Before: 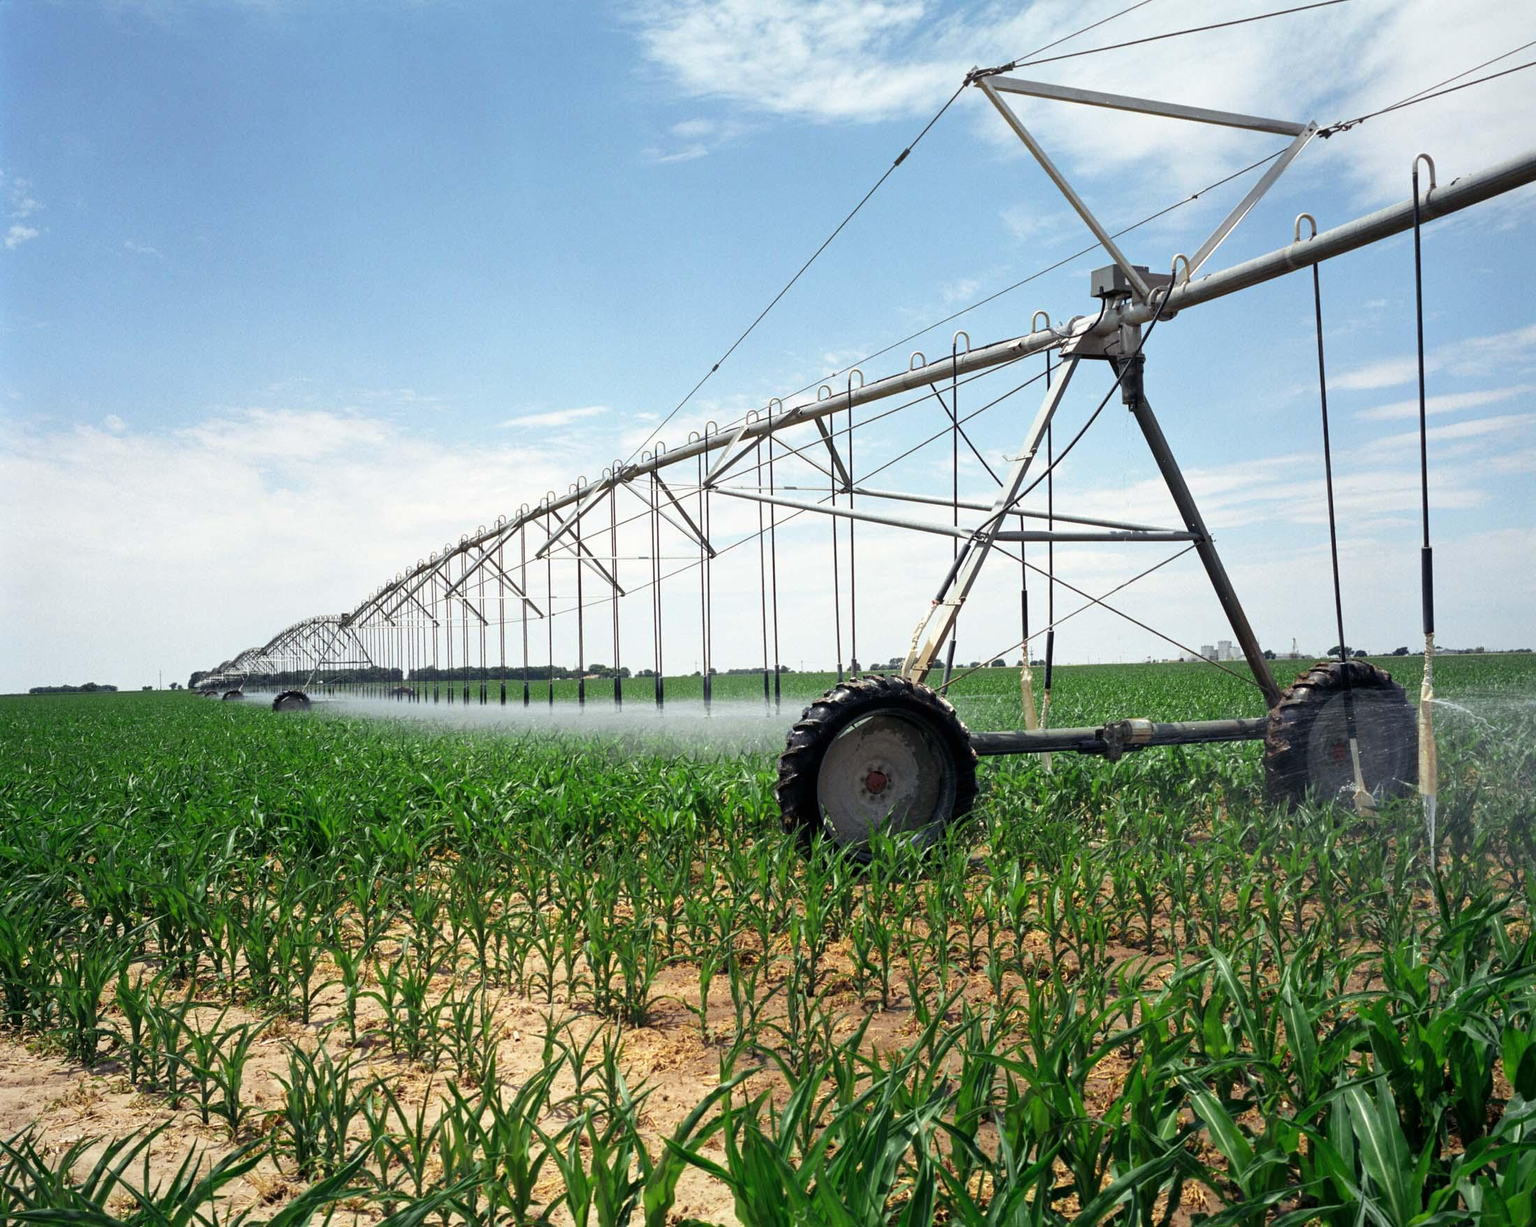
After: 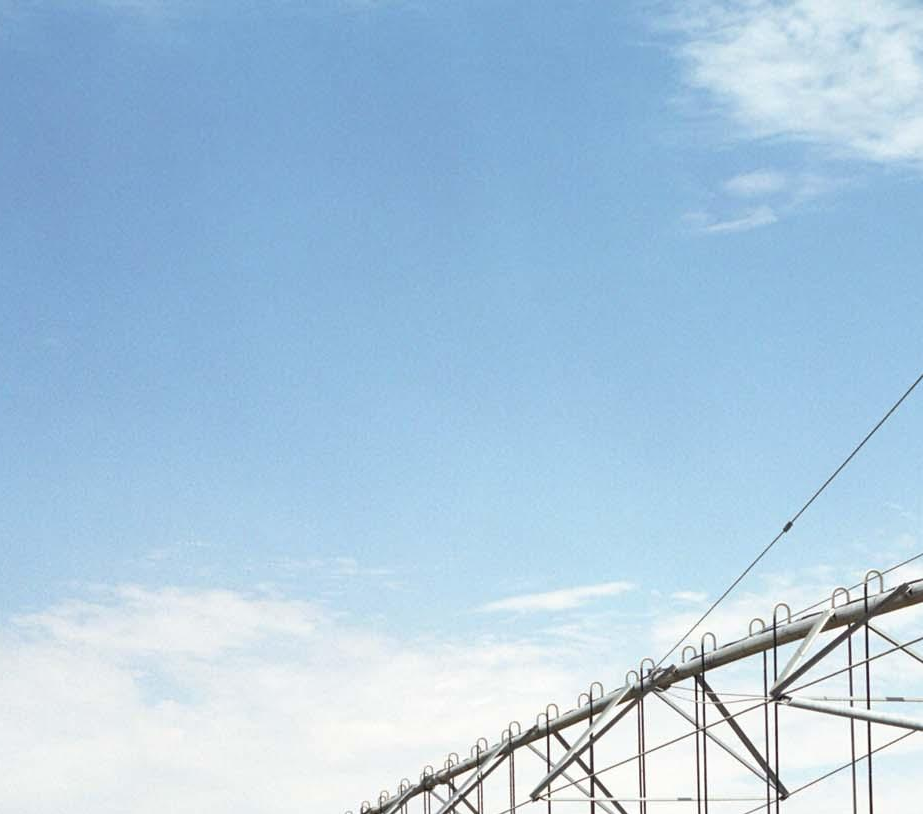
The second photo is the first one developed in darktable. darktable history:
crop and rotate: left 10.817%, top 0.062%, right 47.194%, bottom 53.626%
white balance: red 1, blue 1
